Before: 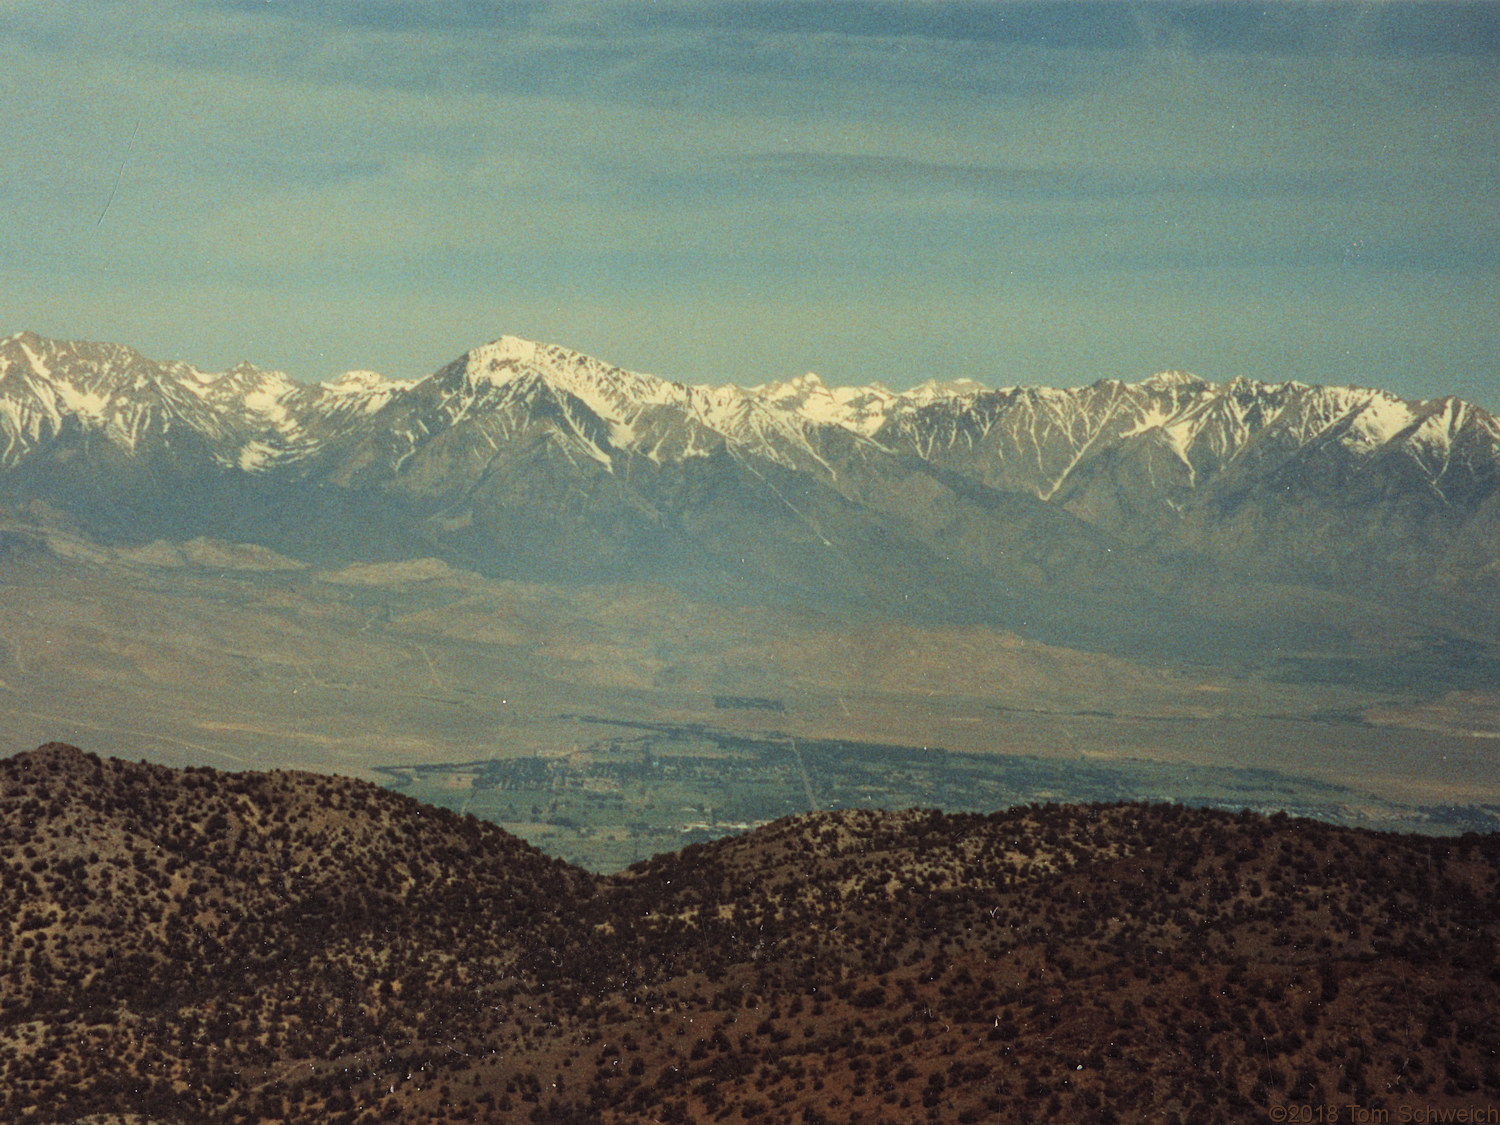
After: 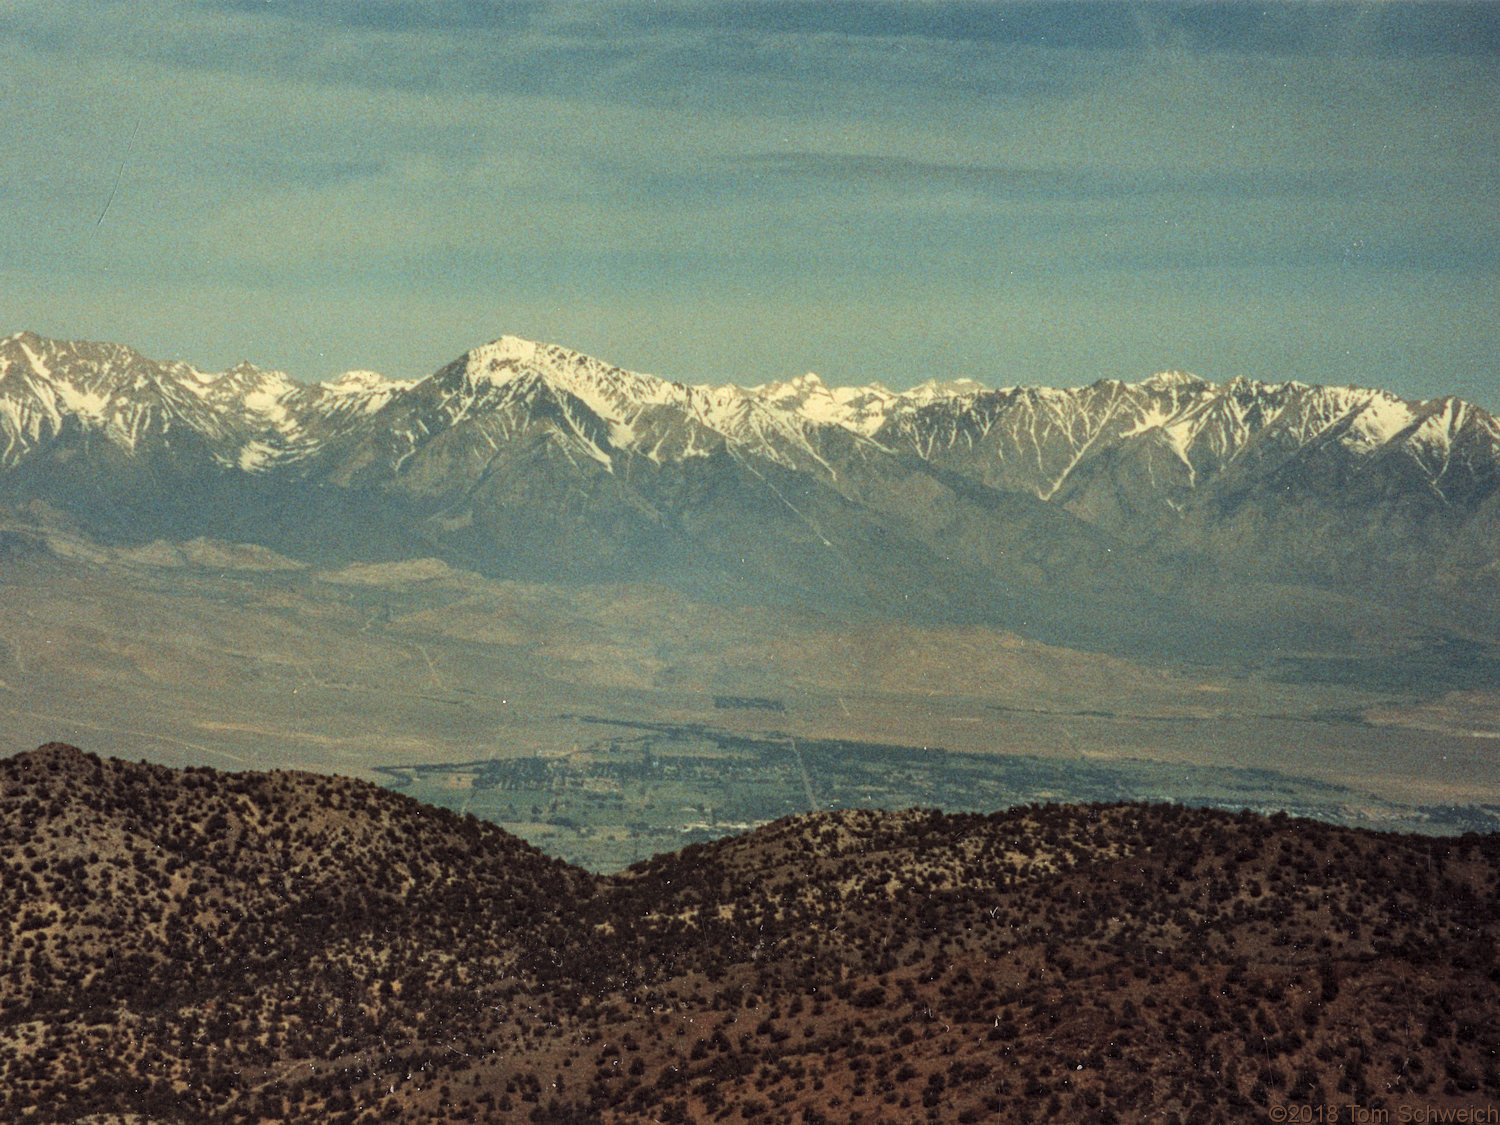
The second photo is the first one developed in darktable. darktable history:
tone equalizer: on, module defaults
local contrast: on, module defaults
shadows and highlights: shadows 32.83, highlights -47.7, soften with gaussian
